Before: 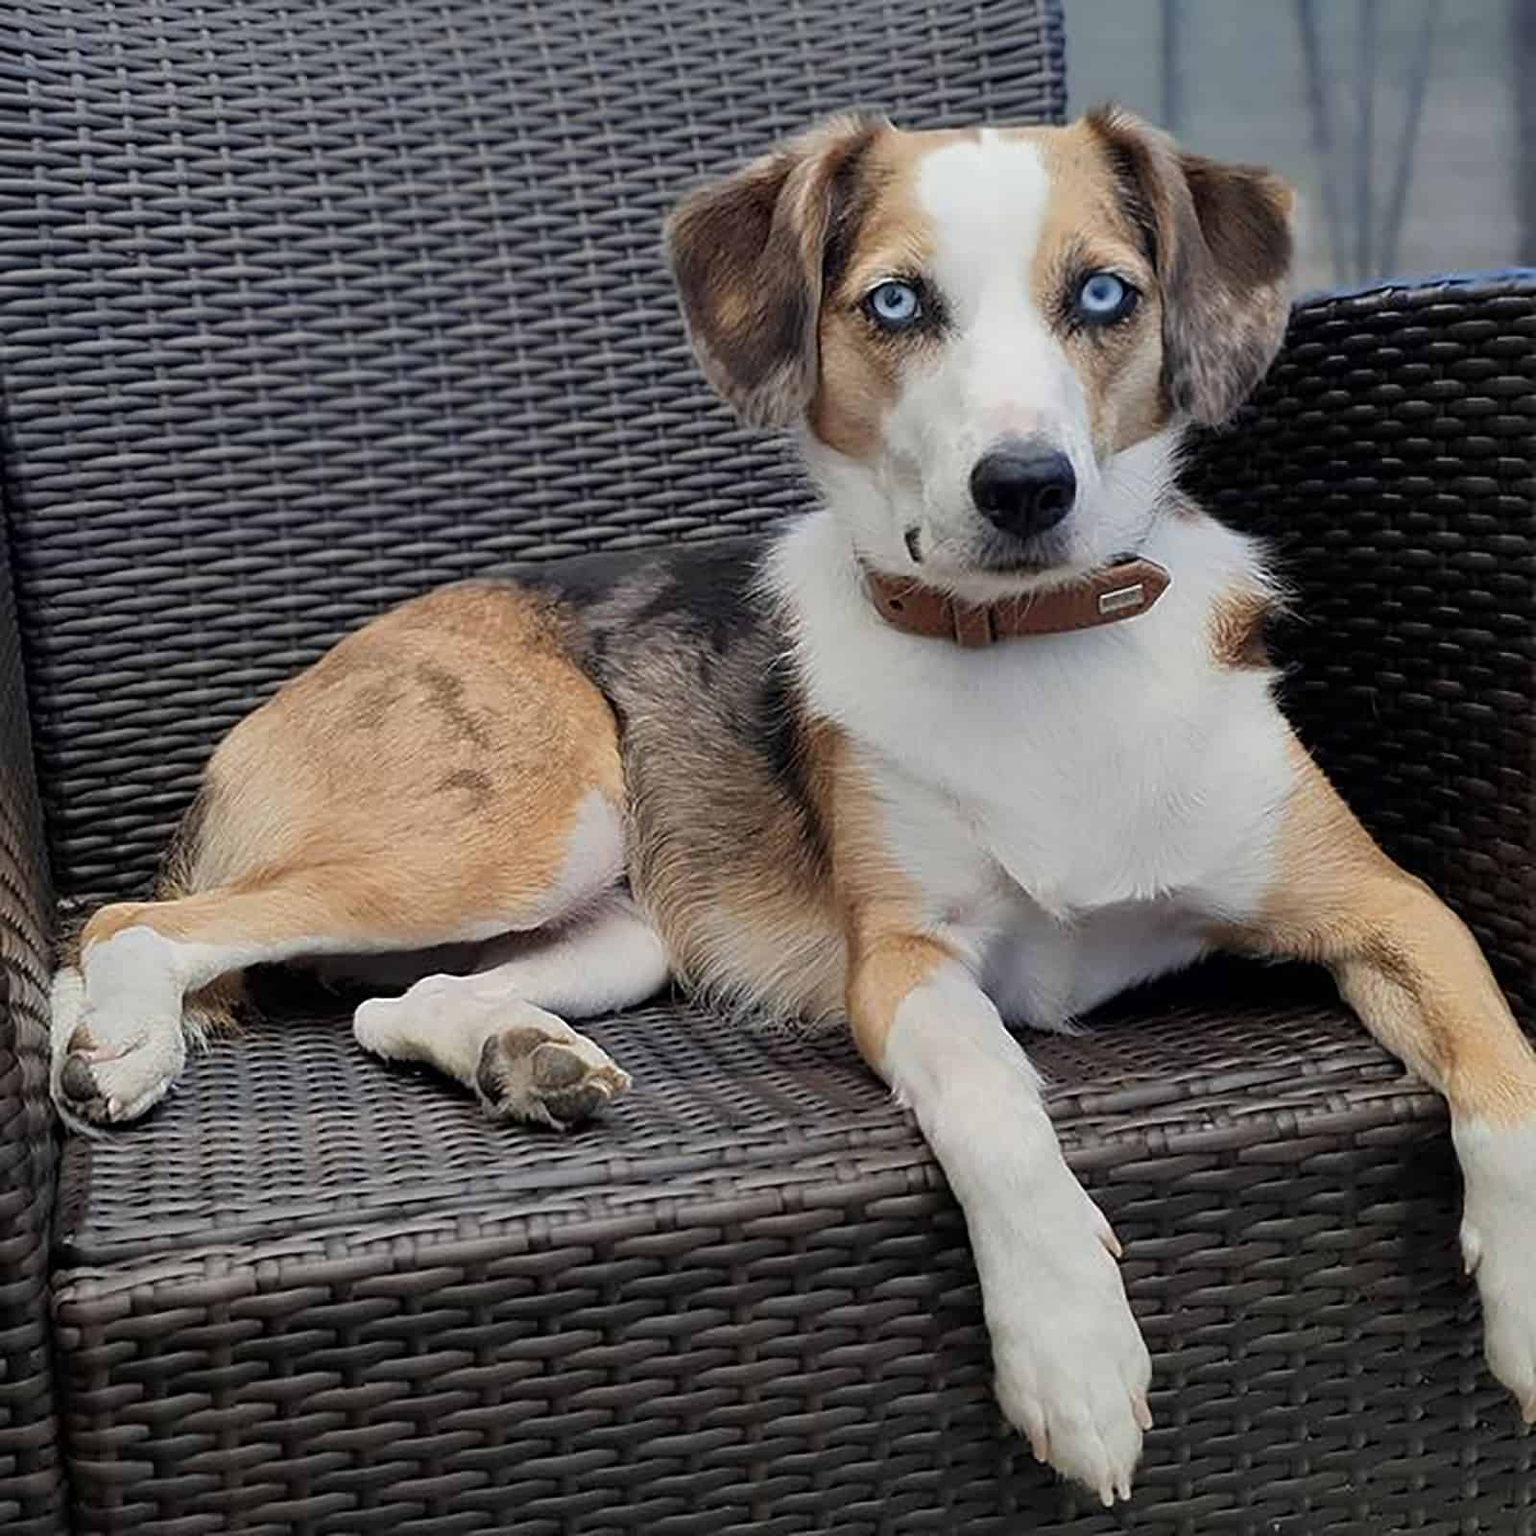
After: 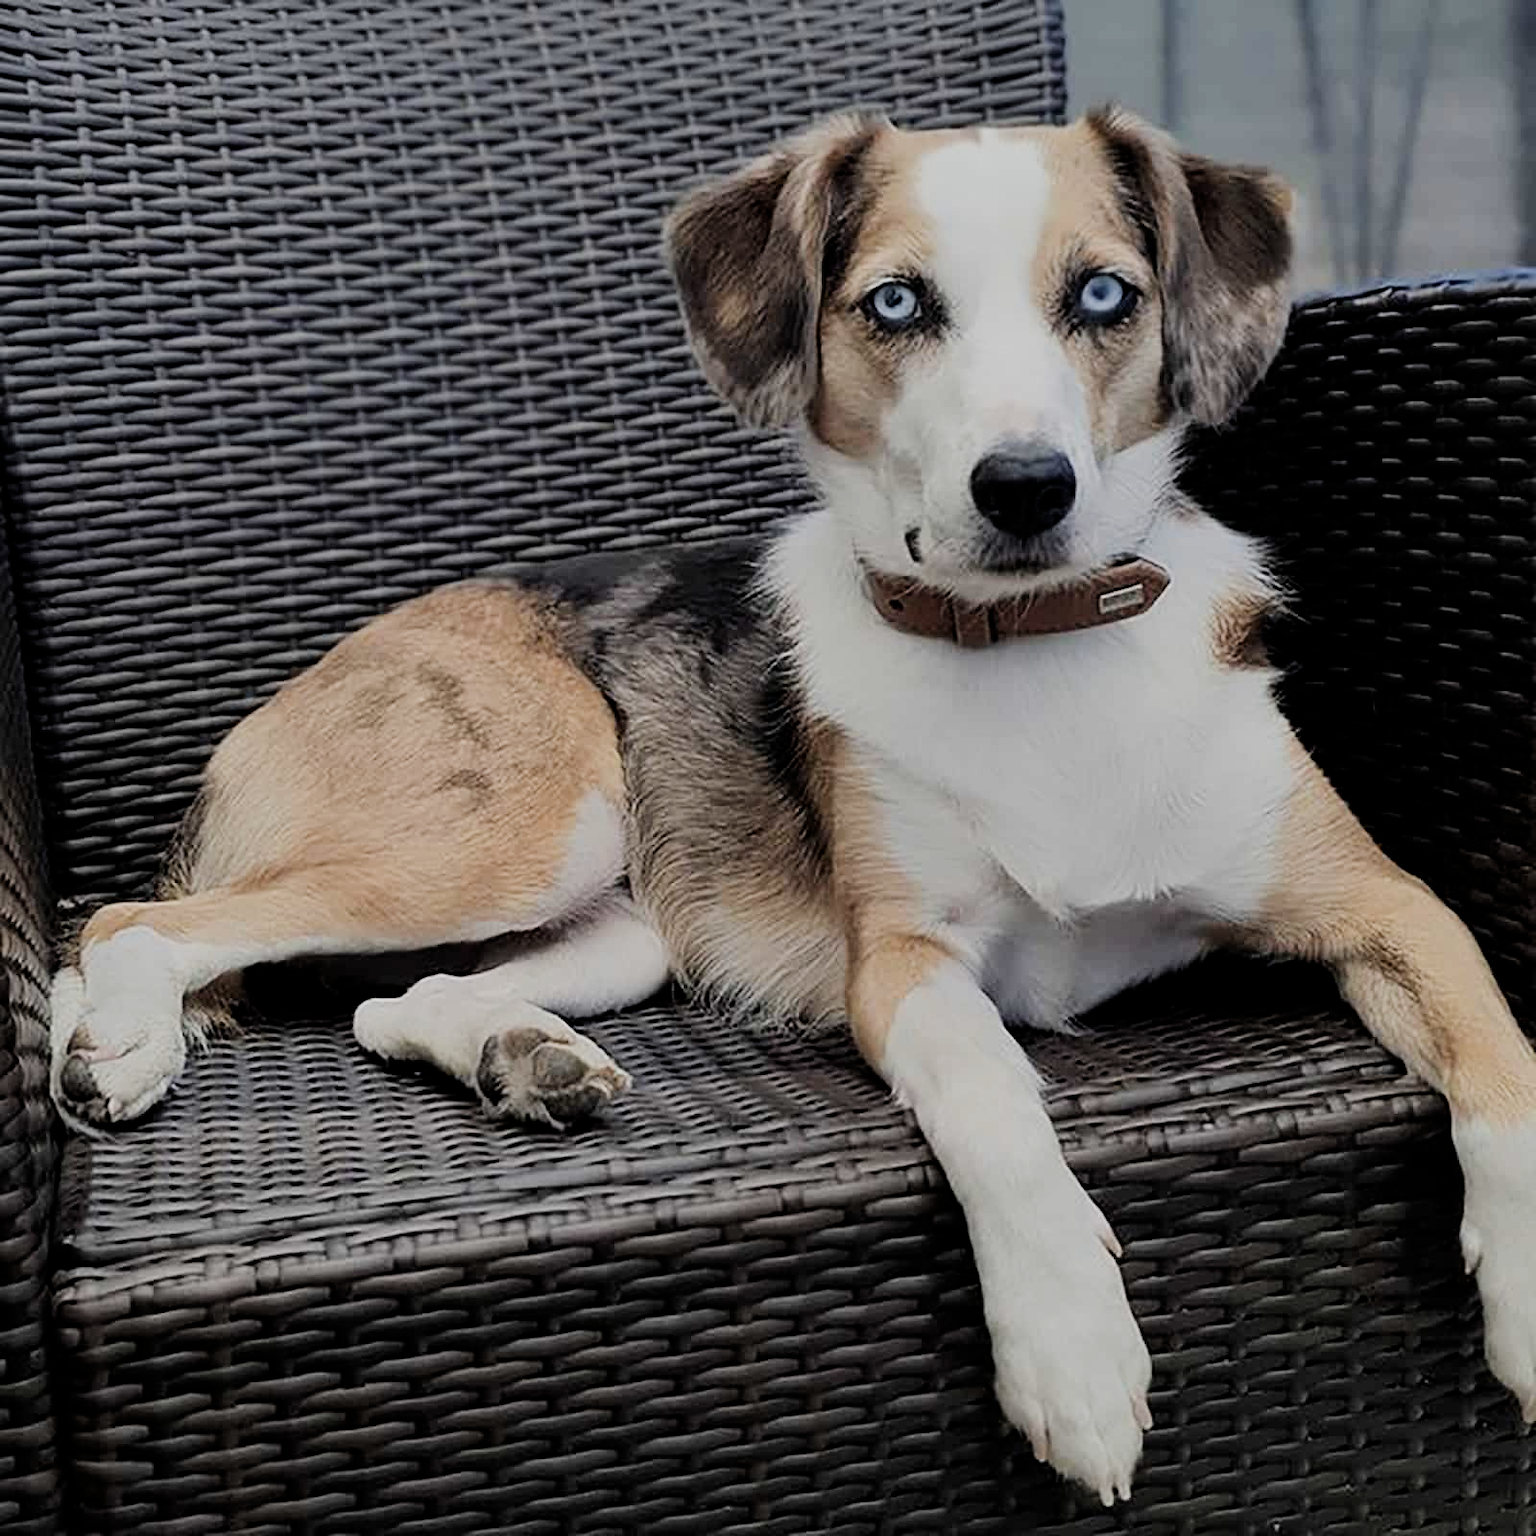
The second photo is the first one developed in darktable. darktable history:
contrast brightness saturation: contrast 0.11, saturation -0.17
filmic rgb: black relative exposure -9.22 EV, white relative exposure 6.77 EV, hardness 3.07, contrast 1.05
